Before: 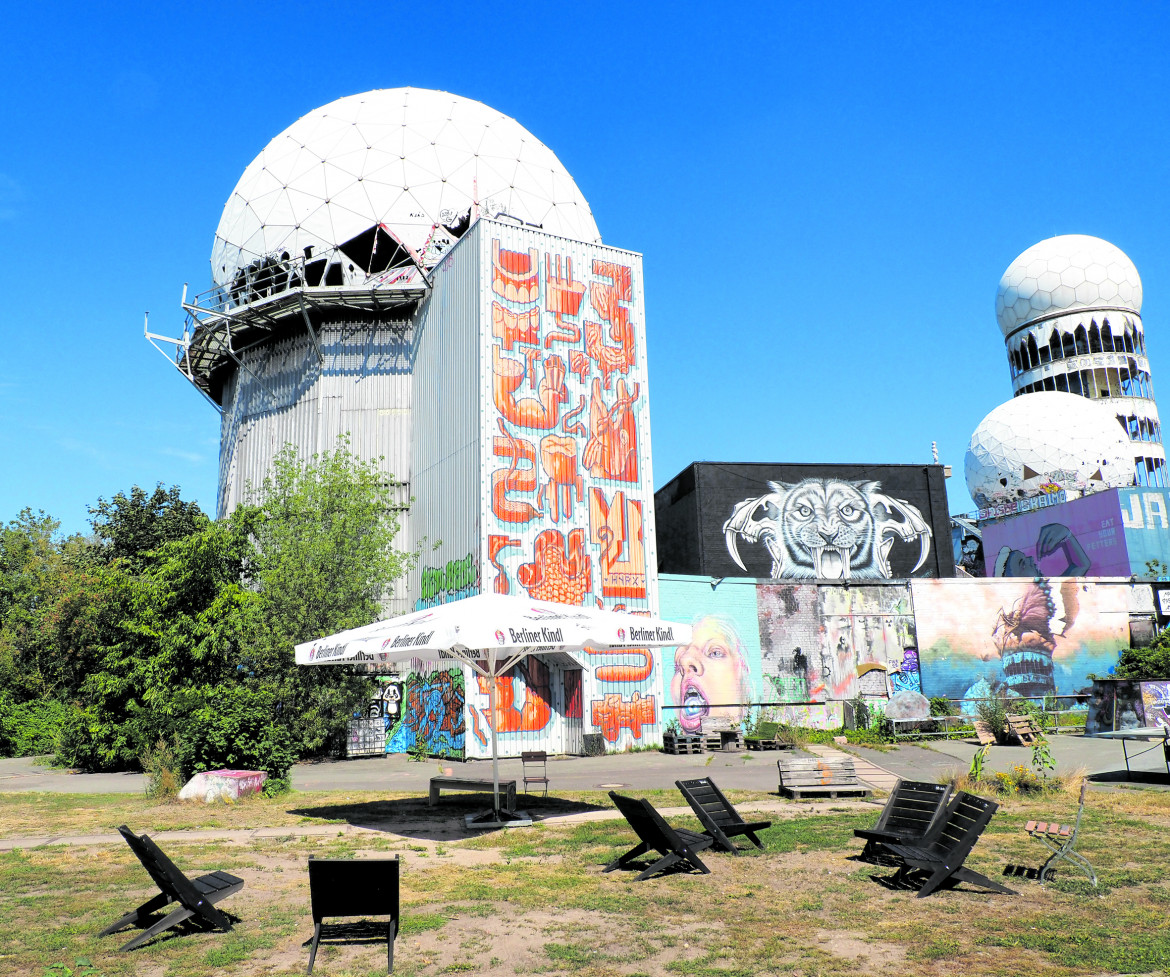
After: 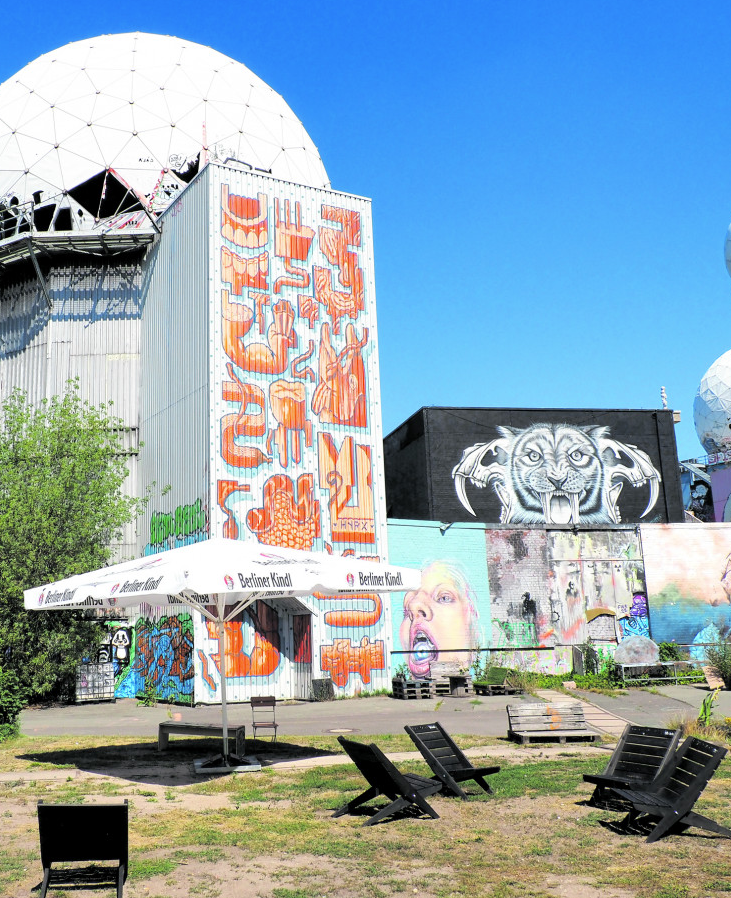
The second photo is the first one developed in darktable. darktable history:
crop and rotate: left 23.205%, top 5.643%, right 14.276%, bottom 2.359%
color zones: curves: ch1 [(0.309, 0.524) (0.41, 0.329) (0.508, 0.509)]; ch2 [(0.25, 0.457) (0.75, 0.5)], mix -137.61%
